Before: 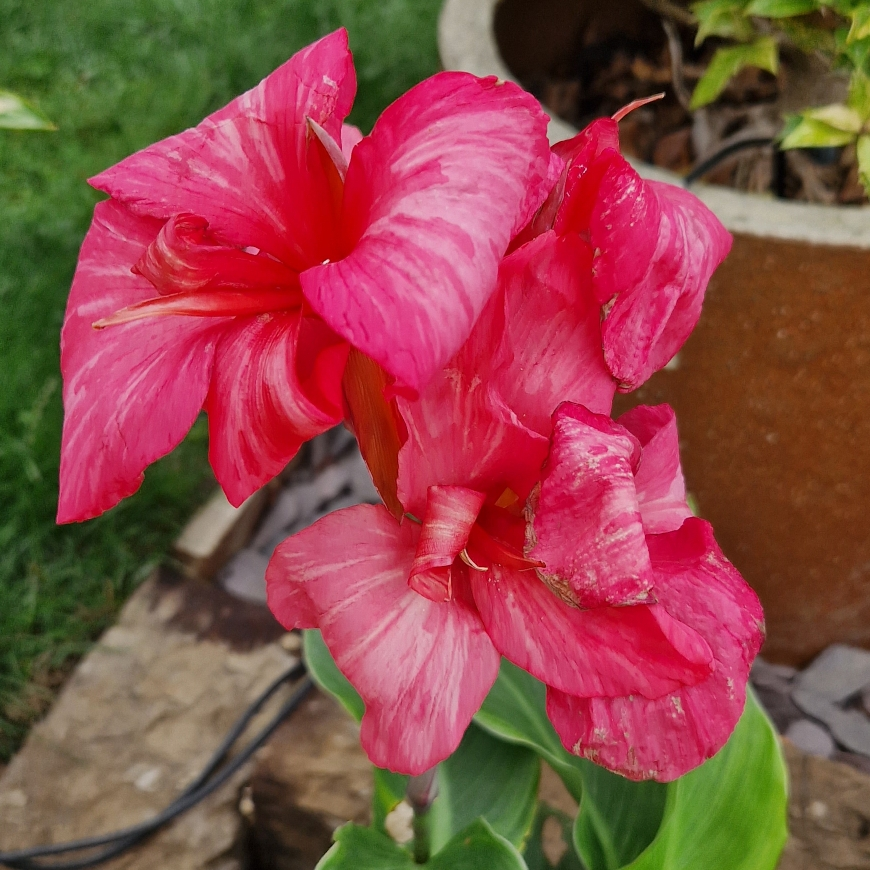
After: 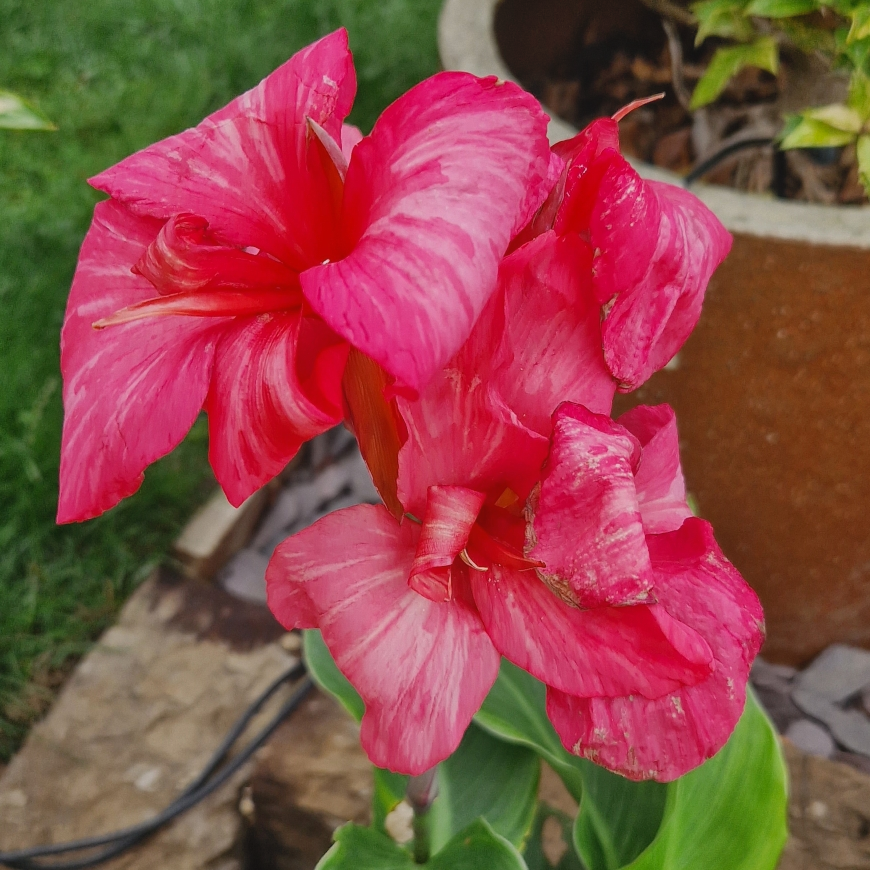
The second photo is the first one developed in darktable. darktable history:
local contrast: highlights 47%, shadows 2%, detail 99%
